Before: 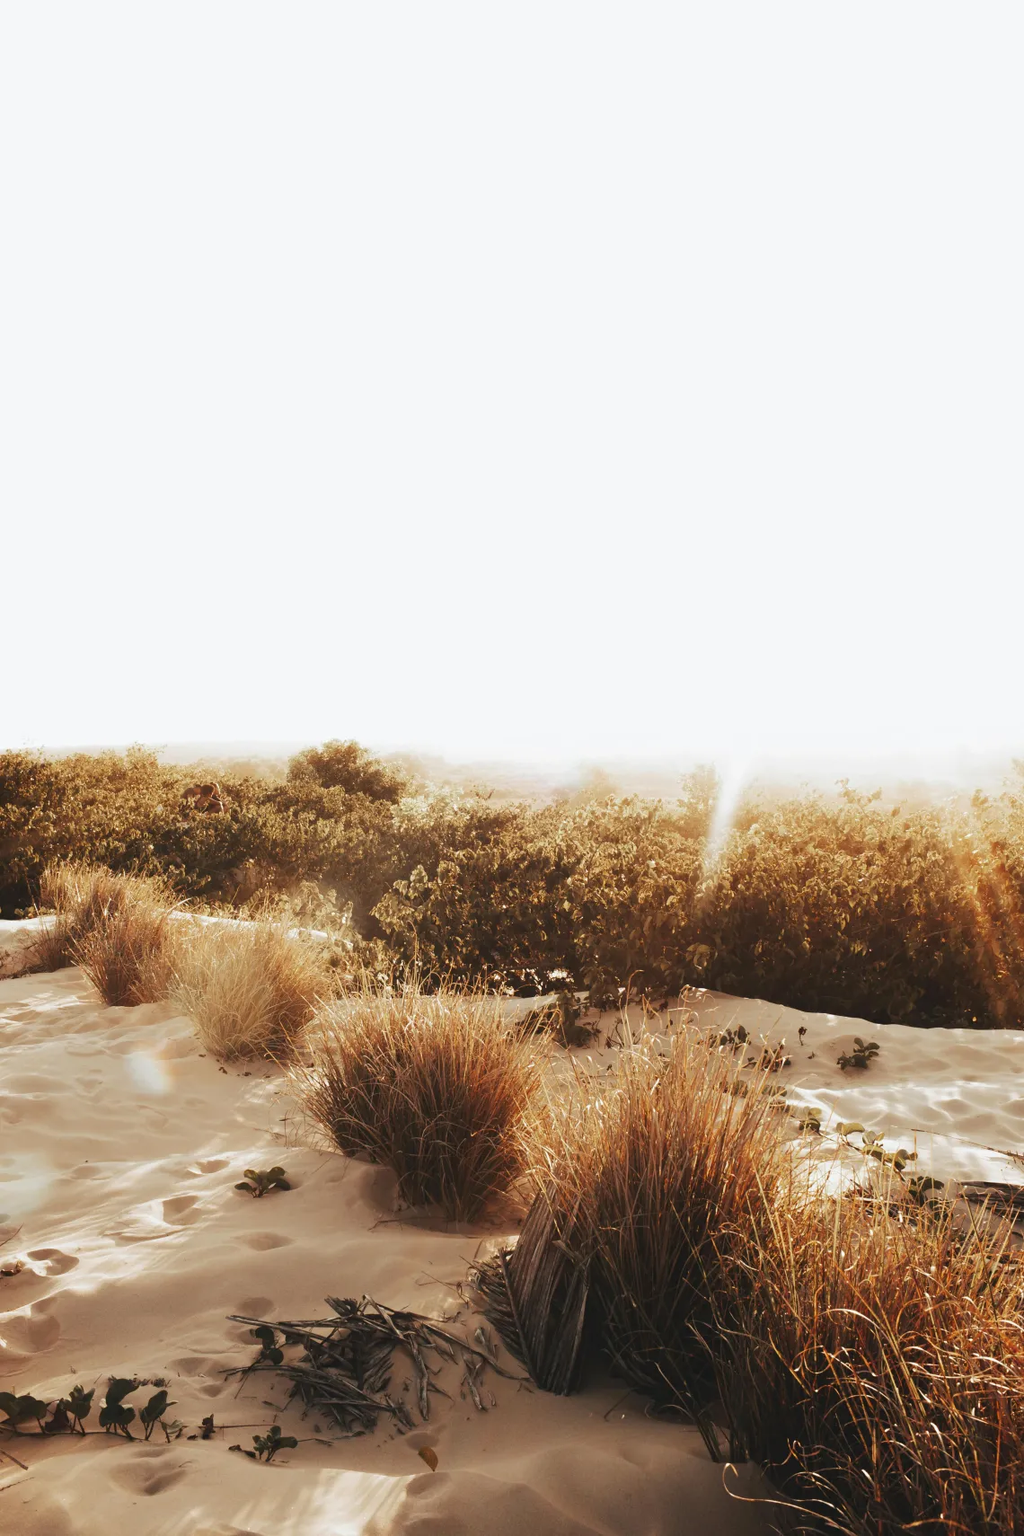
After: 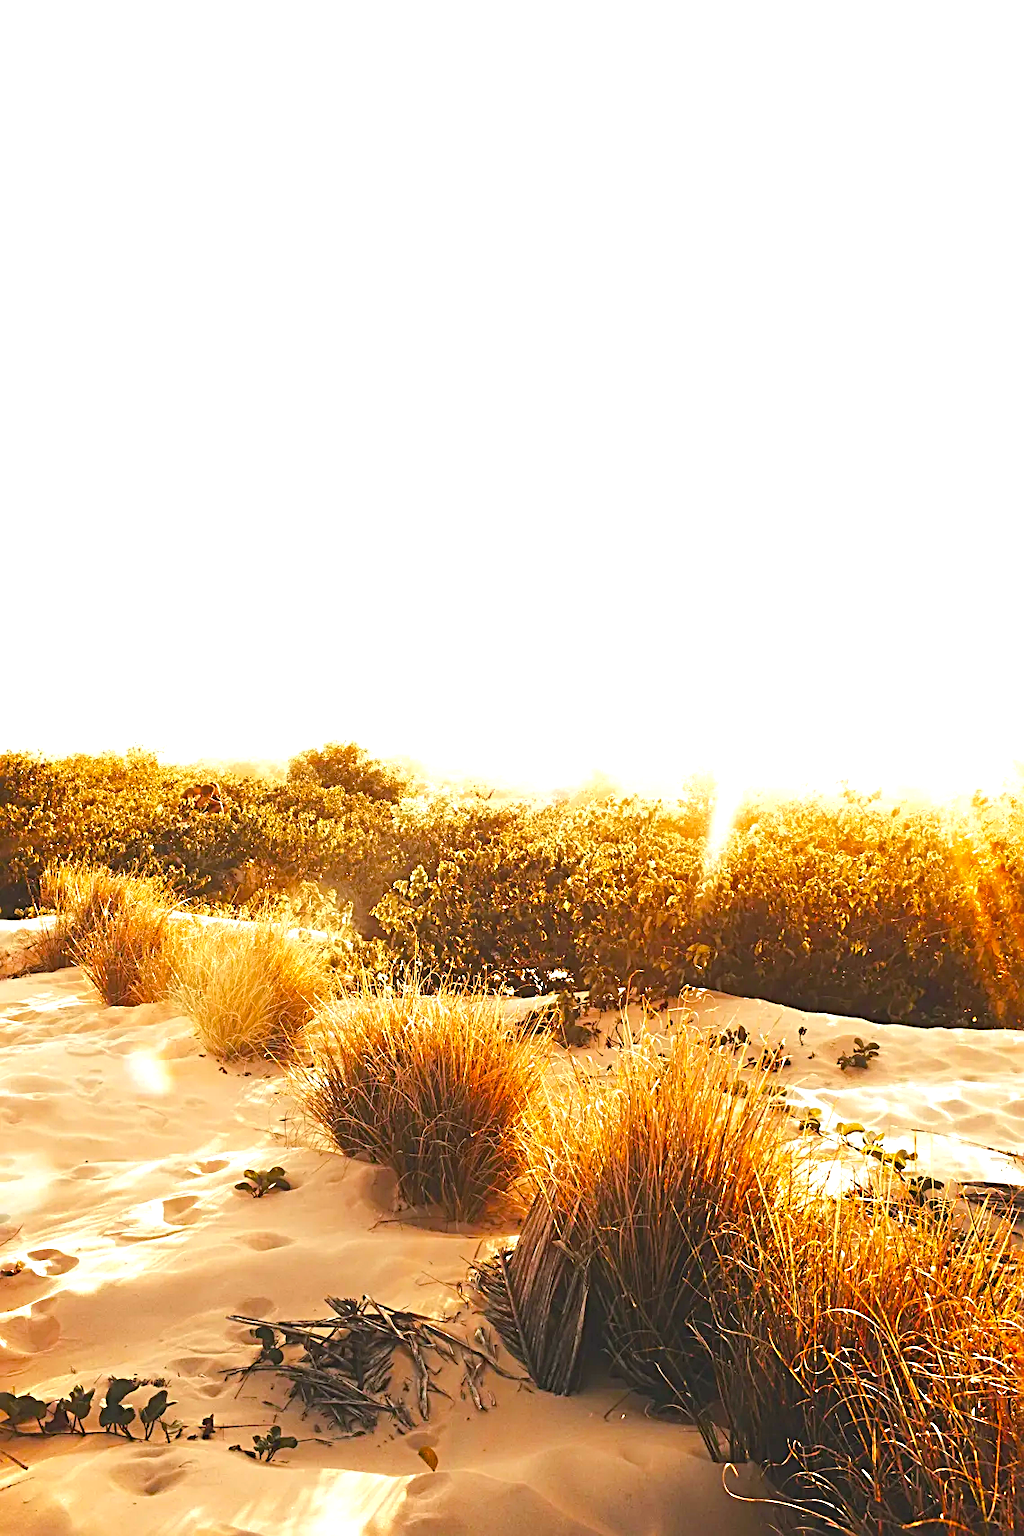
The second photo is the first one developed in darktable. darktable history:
color balance rgb: shadows lift › chroma 1.045%, shadows lift › hue 27.91°, perceptual saturation grading › global saturation 30.77%, perceptual brilliance grading › mid-tones 10.666%, perceptual brilliance grading › shadows 14.248%, global vibrance 20%
color correction: highlights b* -0.029, saturation 1.11
shadows and highlights: radius 125.13, shadows 21.19, highlights -22.01, highlights color adjustment 49.49%, low approximation 0.01
sharpen: radius 3.054, amount 0.755
exposure: black level correction 0, exposure 0.854 EV, compensate highlight preservation false
